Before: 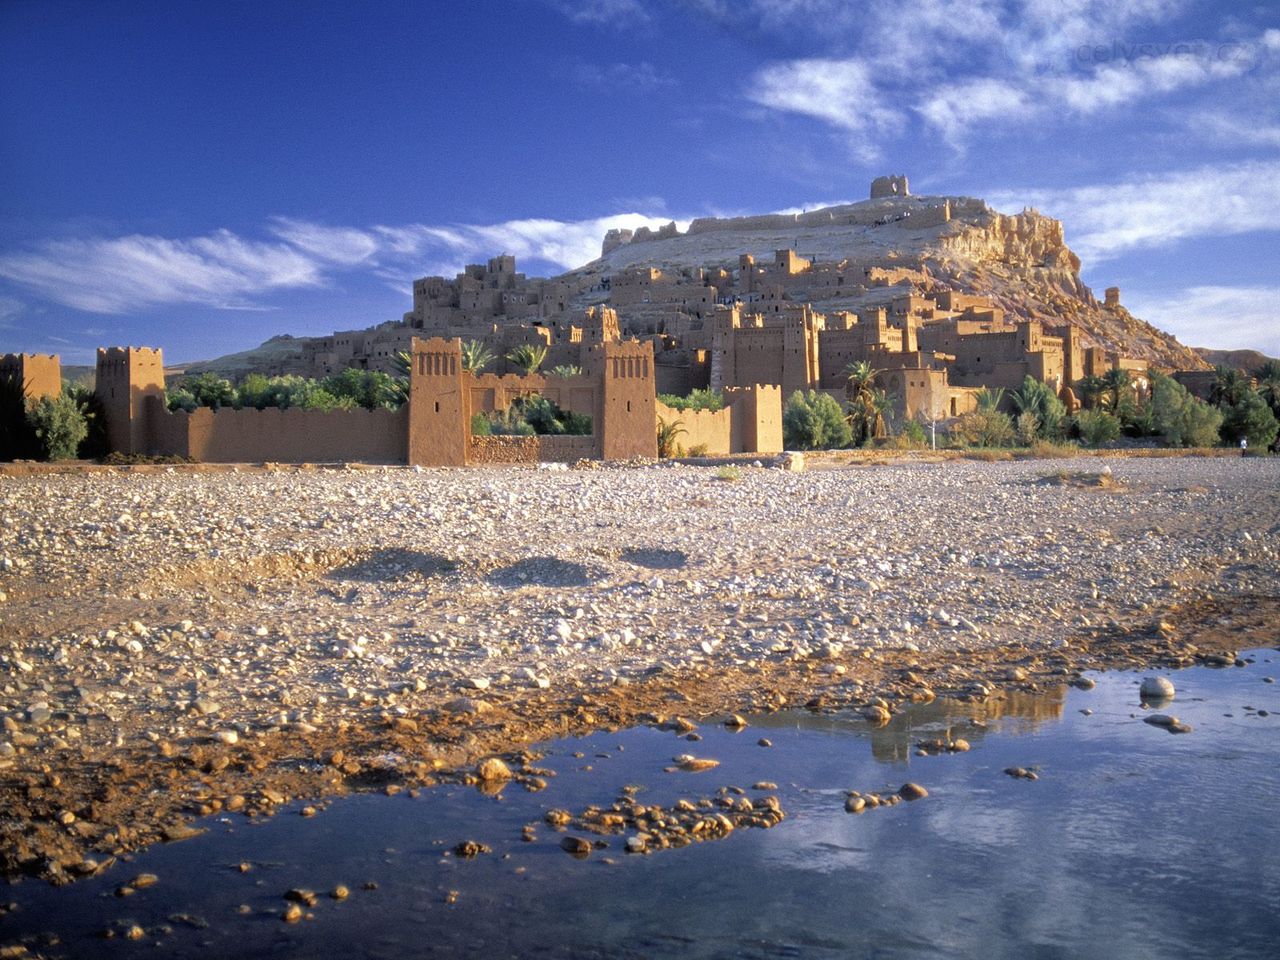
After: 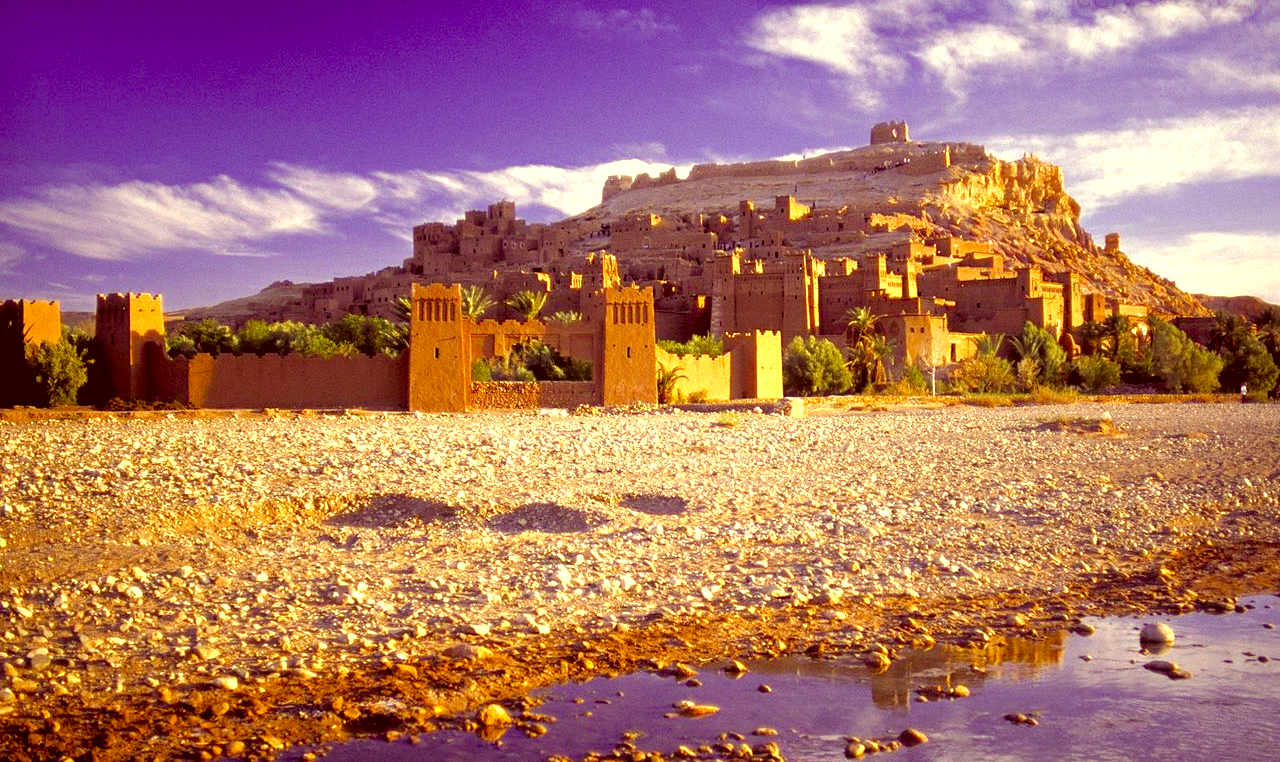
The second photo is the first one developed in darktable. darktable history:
color balance rgb: shadows lift › luminance -21.66%, shadows lift › chroma 8.98%, shadows lift › hue 283.37°, power › chroma 1.55%, power › hue 25.59°, highlights gain › luminance 6.08%, highlights gain › chroma 2.55%, highlights gain › hue 90°, global offset › luminance -0.87%, perceptual saturation grading › global saturation 27.49%, perceptual saturation grading › highlights -28.39%, perceptual saturation grading › mid-tones 15.22%, perceptual saturation grading › shadows 33.98%, perceptual brilliance grading › highlights 10%, perceptual brilliance grading › mid-tones 5%
color correction: highlights a* 1.12, highlights b* 24.26, shadows a* 15.58, shadows b* 24.26
crop and rotate: top 5.667%, bottom 14.937%
exposure: exposure 0.127 EV, compensate highlight preservation false
